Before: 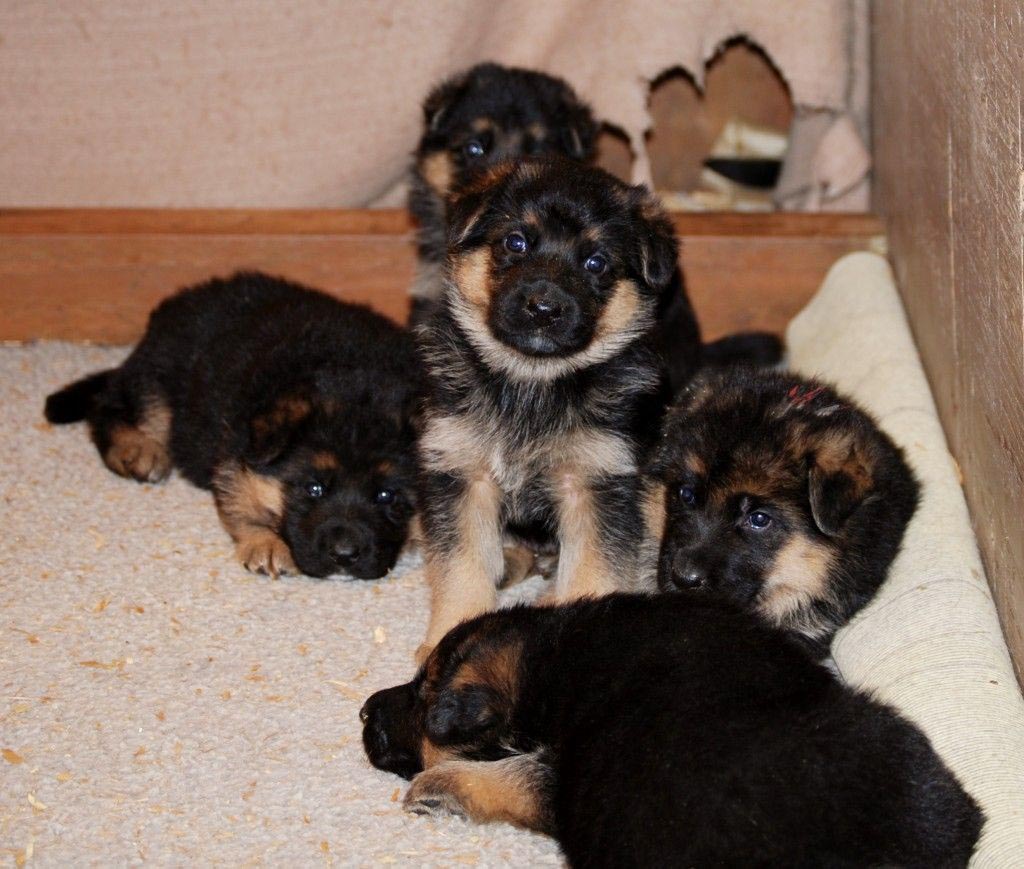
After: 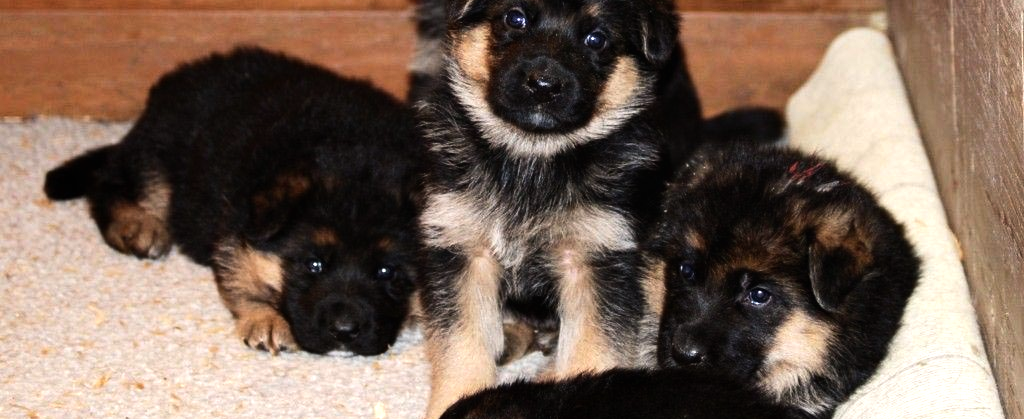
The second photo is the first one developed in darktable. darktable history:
local contrast: mode bilateral grid, contrast 100, coarseness 99, detail 89%, midtone range 0.2
tone equalizer: -8 EV -0.755 EV, -7 EV -0.701 EV, -6 EV -0.602 EV, -5 EV -0.416 EV, -3 EV 0.392 EV, -2 EV 0.6 EV, -1 EV 0.698 EV, +0 EV 0.747 EV, edges refinement/feathering 500, mask exposure compensation -1.57 EV, preserve details no
crop and rotate: top 25.872%, bottom 25.826%
